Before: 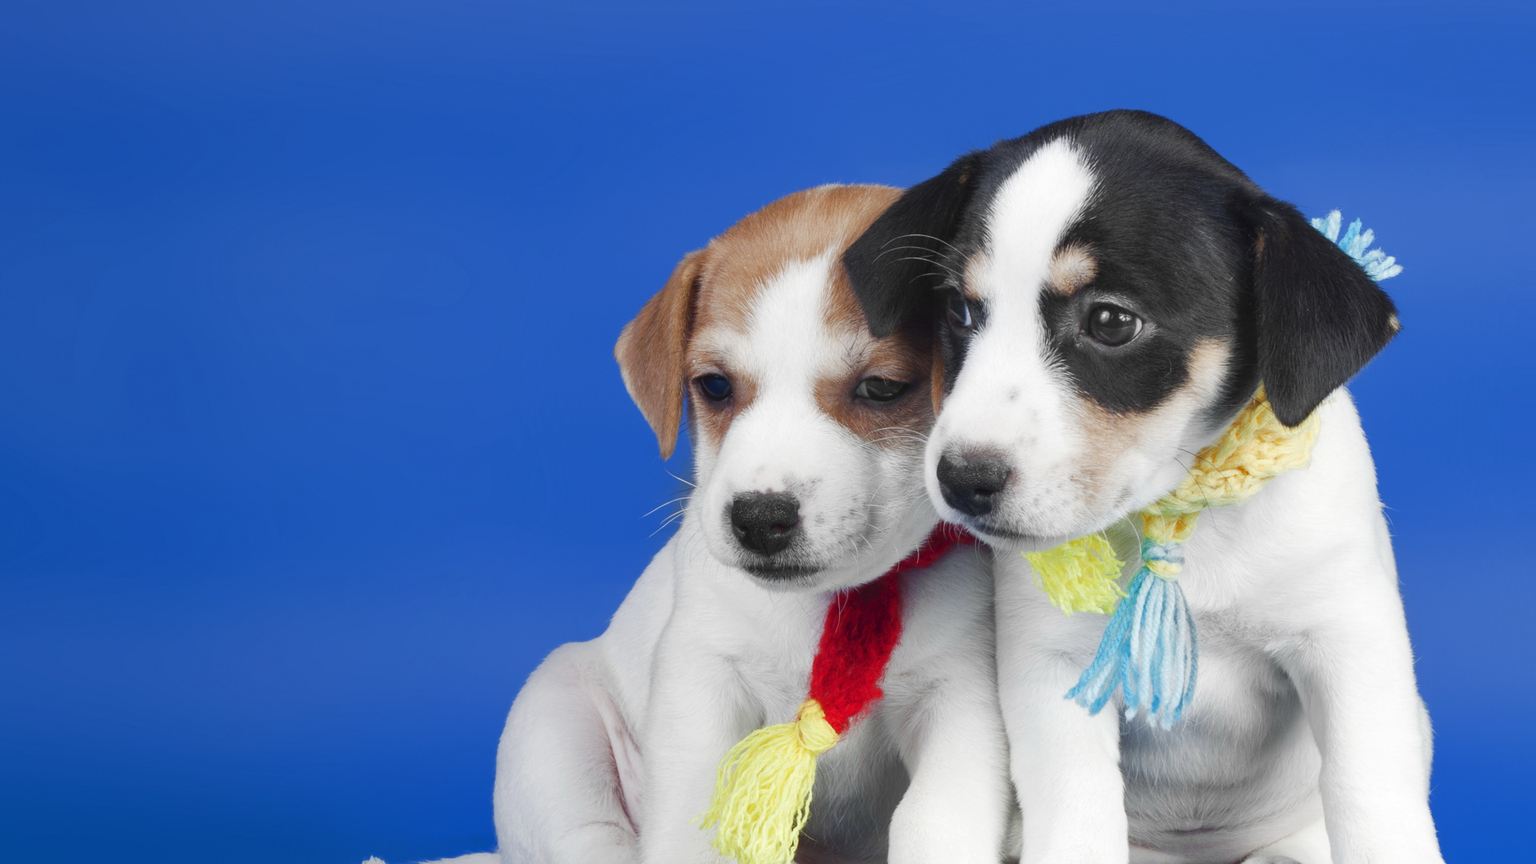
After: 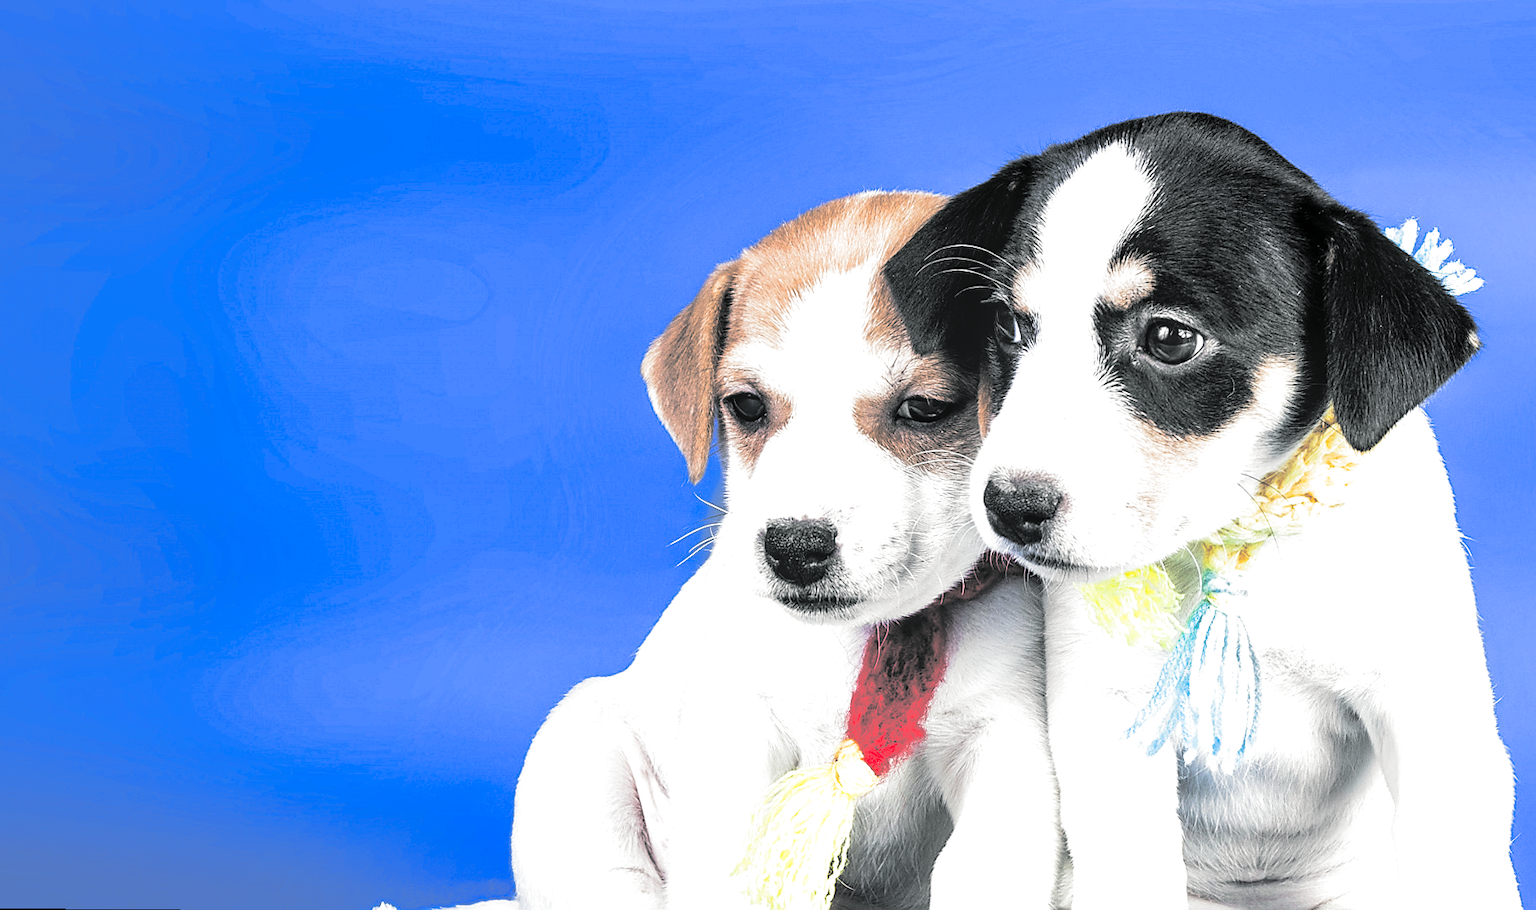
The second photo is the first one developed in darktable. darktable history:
crop and rotate: right 5.167%
exposure: black level correction 0.005, exposure 0.001 EV, compensate highlight preservation false
sharpen: radius 1.4, amount 1.25, threshold 0.7
filmic rgb: black relative exposure -6.98 EV, white relative exposure 5.63 EV, hardness 2.86
rotate and perspective: rotation 0.192°, lens shift (horizontal) -0.015, crop left 0.005, crop right 0.996, crop top 0.006, crop bottom 0.99
split-toning: shadows › hue 190.8°, shadows › saturation 0.05, highlights › hue 54°, highlights › saturation 0.05, compress 0%
local contrast: on, module defaults
levels: levels [0, 0.352, 0.703]
